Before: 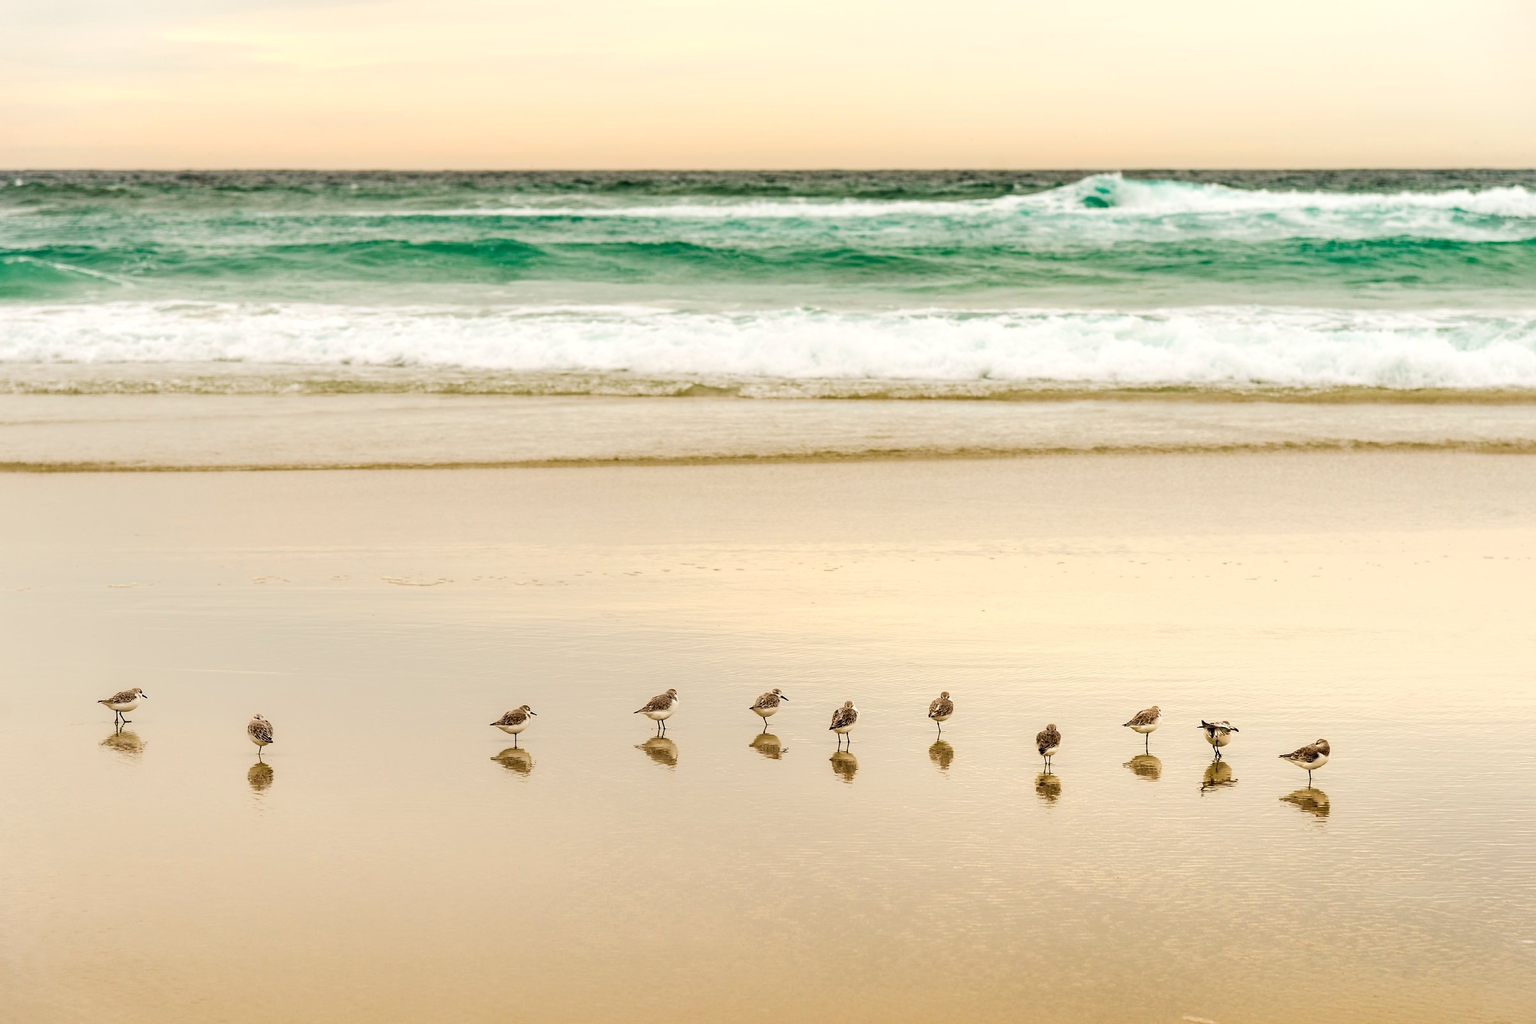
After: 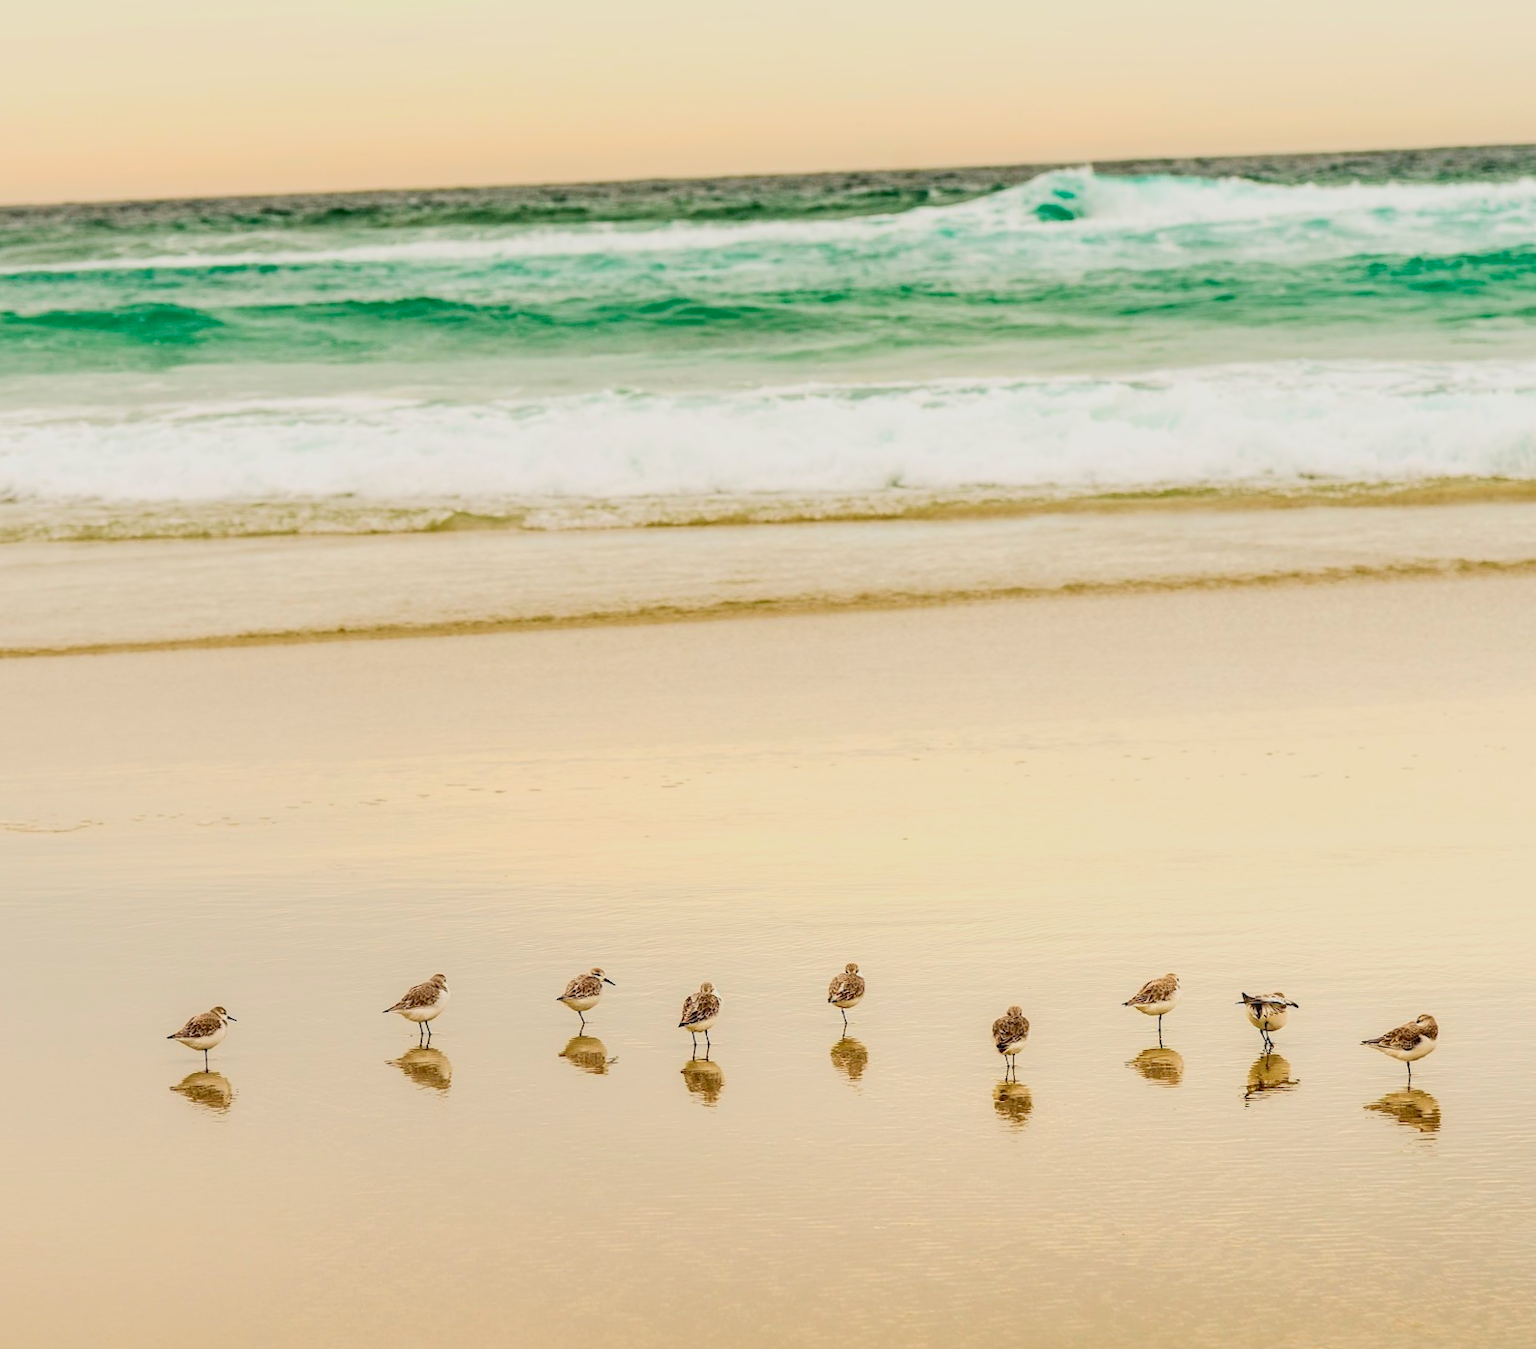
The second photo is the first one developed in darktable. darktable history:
color balance rgb: contrast -30%
local contrast: on, module defaults
contrast brightness saturation: contrast 0.2, brightness 0.16, saturation 0.22
crop and rotate: left 24.034%, top 2.838%, right 6.406%, bottom 6.299%
rotate and perspective: rotation -2.12°, lens shift (vertical) 0.009, lens shift (horizontal) -0.008, automatic cropping original format, crop left 0.036, crop right 0.964, crop top 0.05, crop bottom 0.959
color balance: on, module defaults
exposure: exposure -0.041 EV, compensate highlight preservation false
